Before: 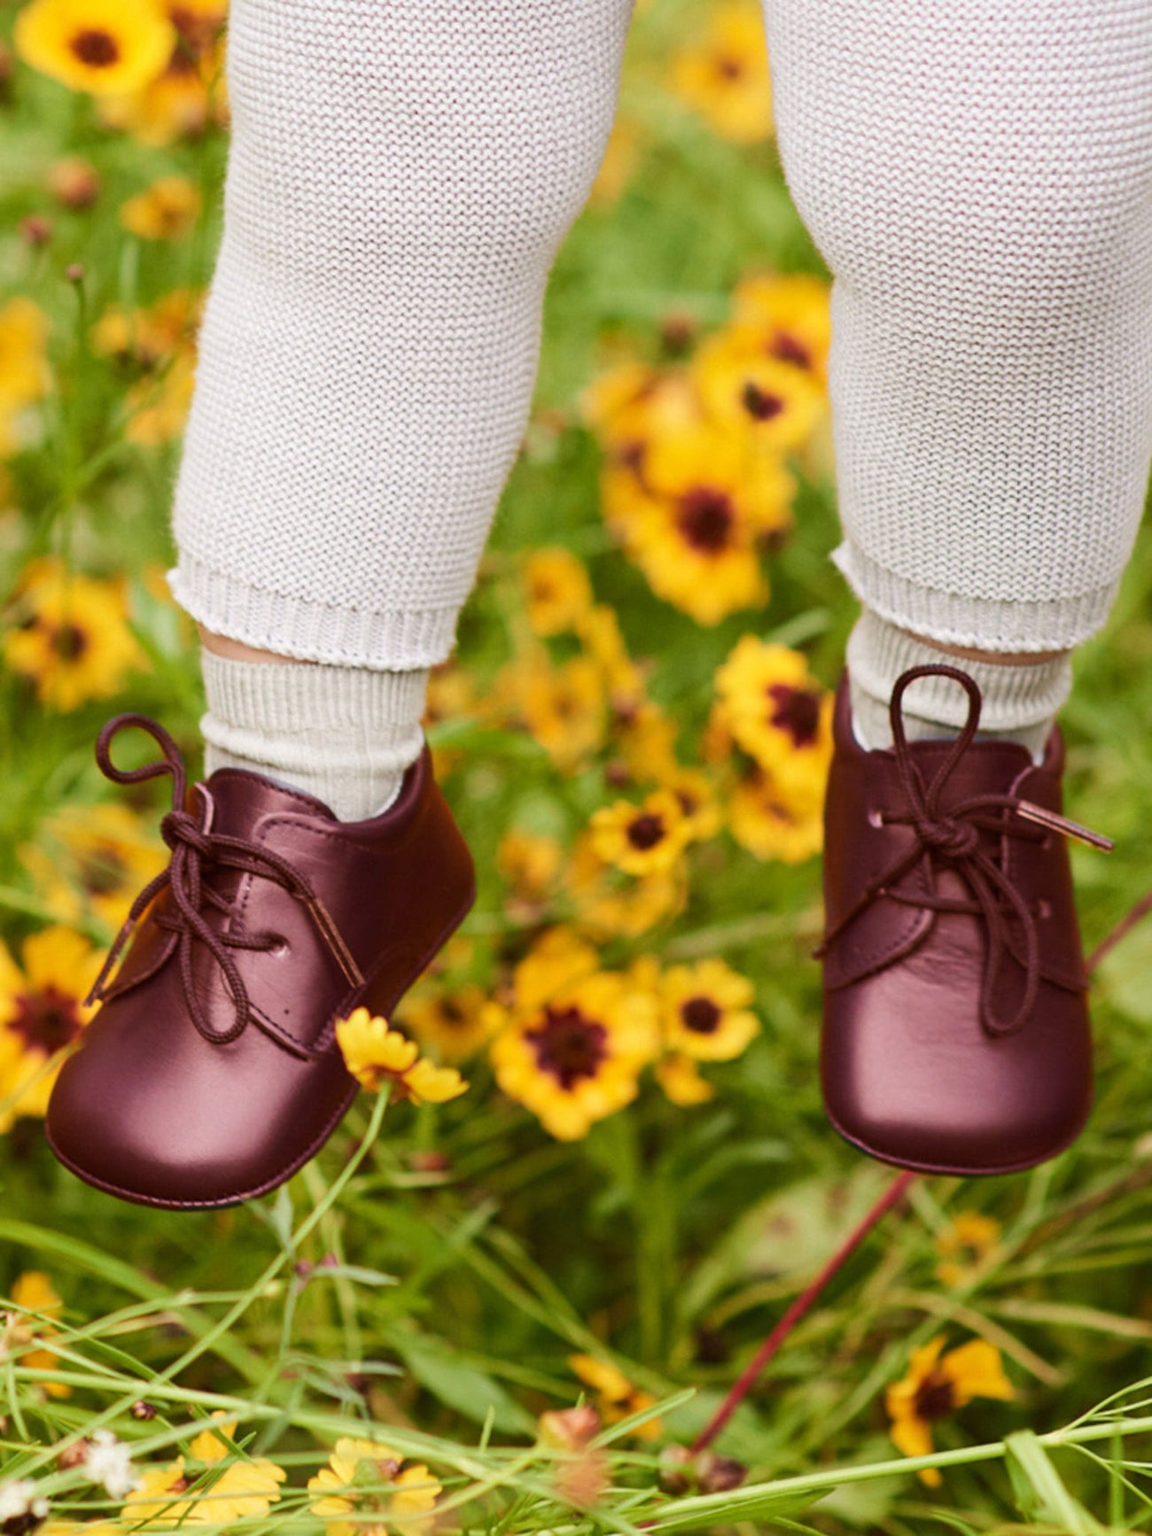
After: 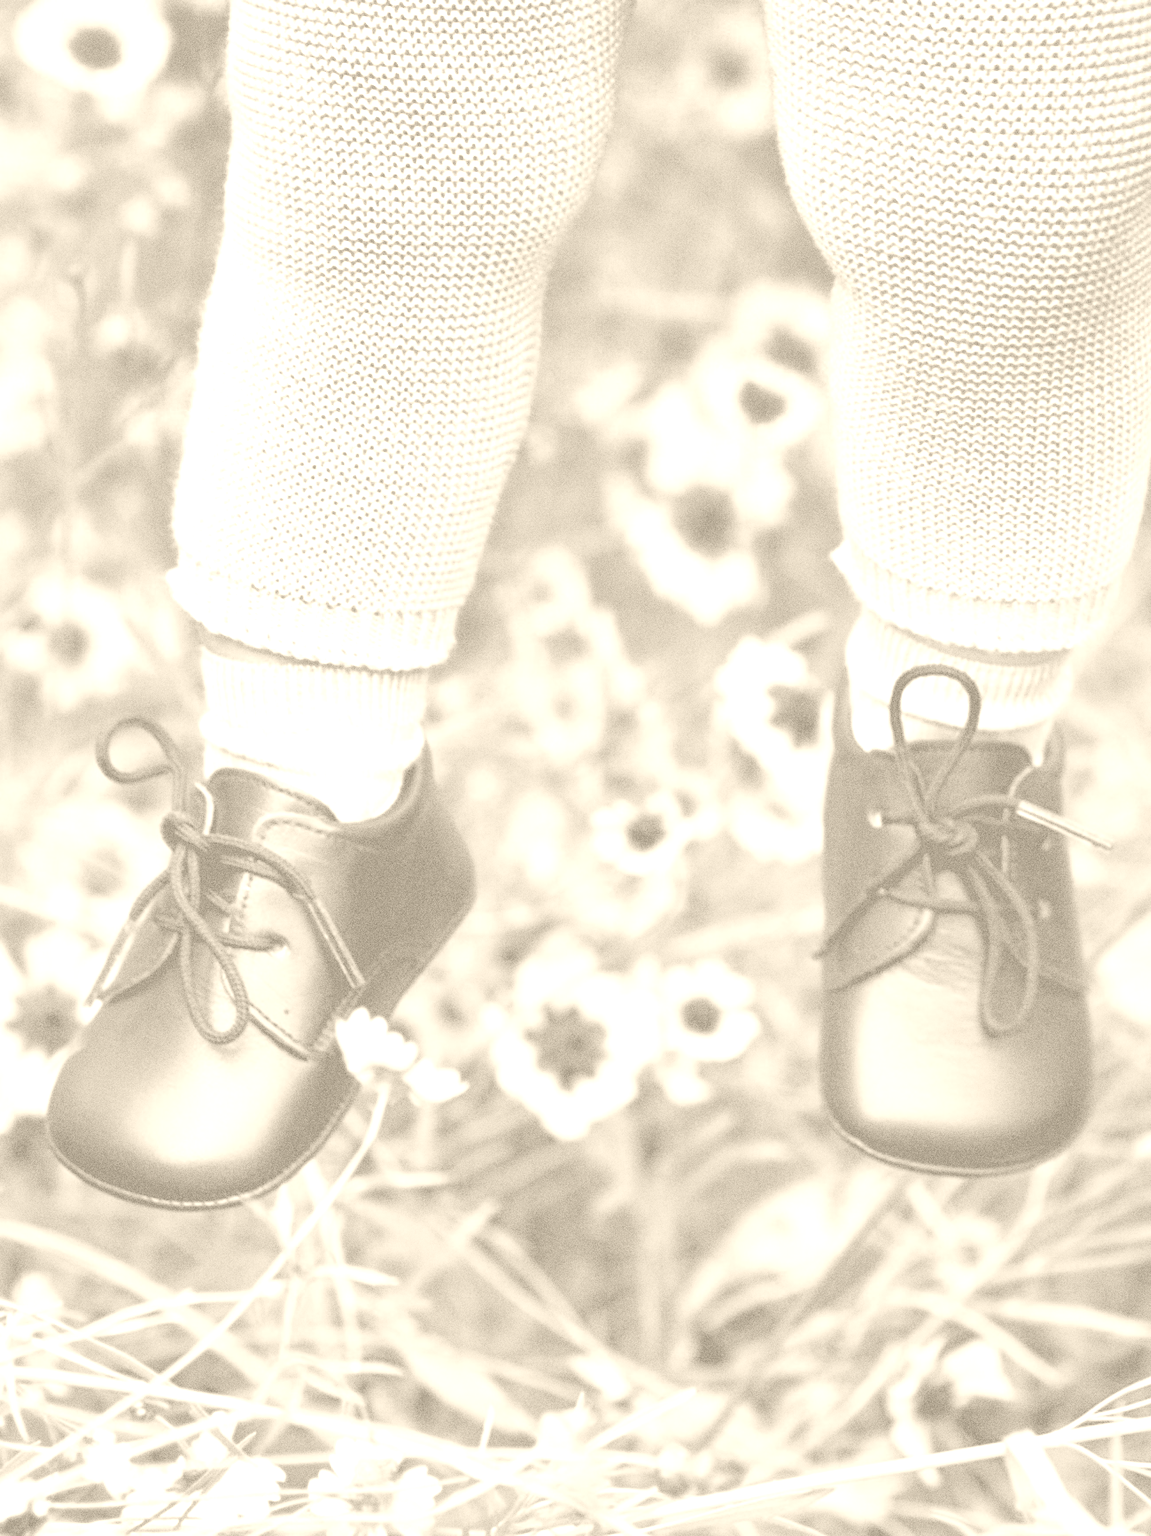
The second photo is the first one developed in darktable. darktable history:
shadows and highlights: shadows 19.13, highlights -83.41, soften with gaussian
grain: coarseness 0.09 ISO, strength 40%
colorize: hue 36°, saturation 71%, lightness 80.79%
rgb levels: levels [[0.013, 0.434, 0.89], [0, 0.5, 1], [0, 0.5, 1]]
